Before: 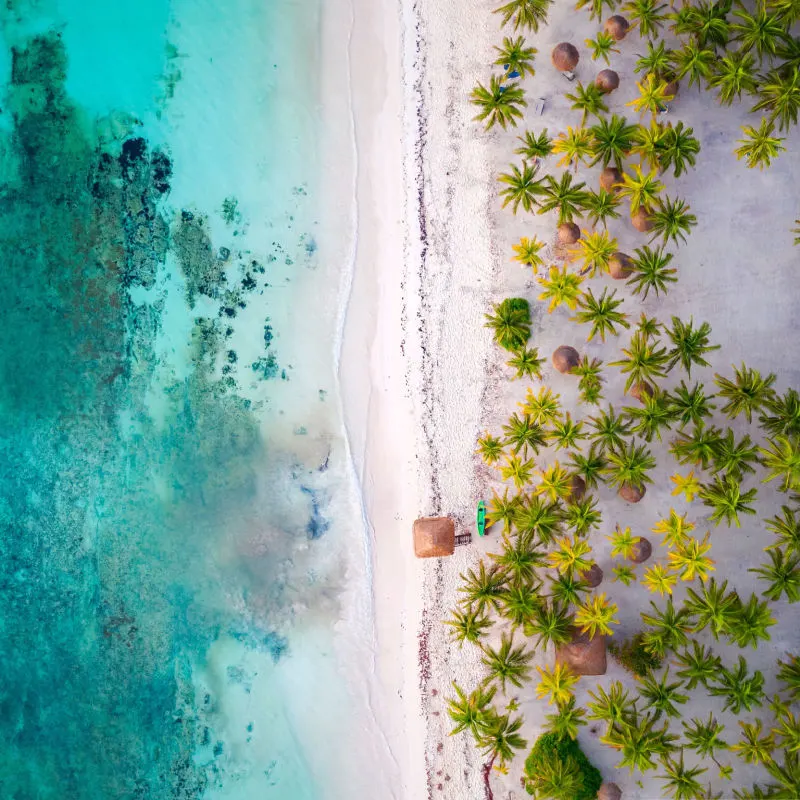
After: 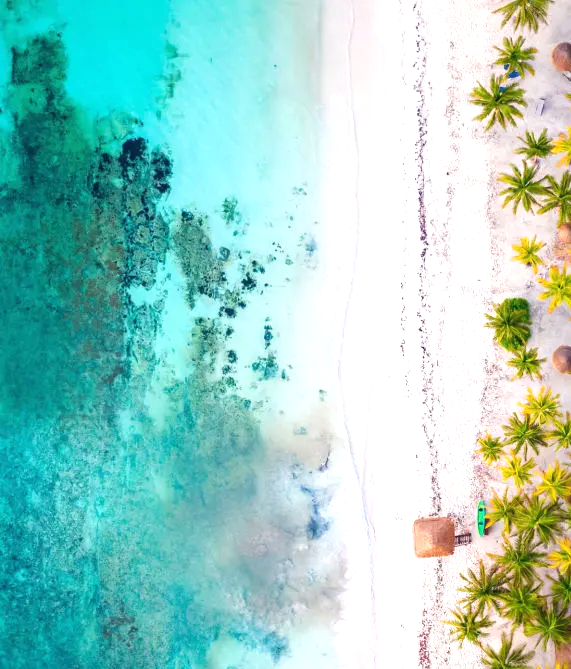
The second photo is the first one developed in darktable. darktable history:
crop: right 28.609%, bottom 16.319%
exposure: black level correction 0, exposure 0.499 EV, compensate highlight preservation false
